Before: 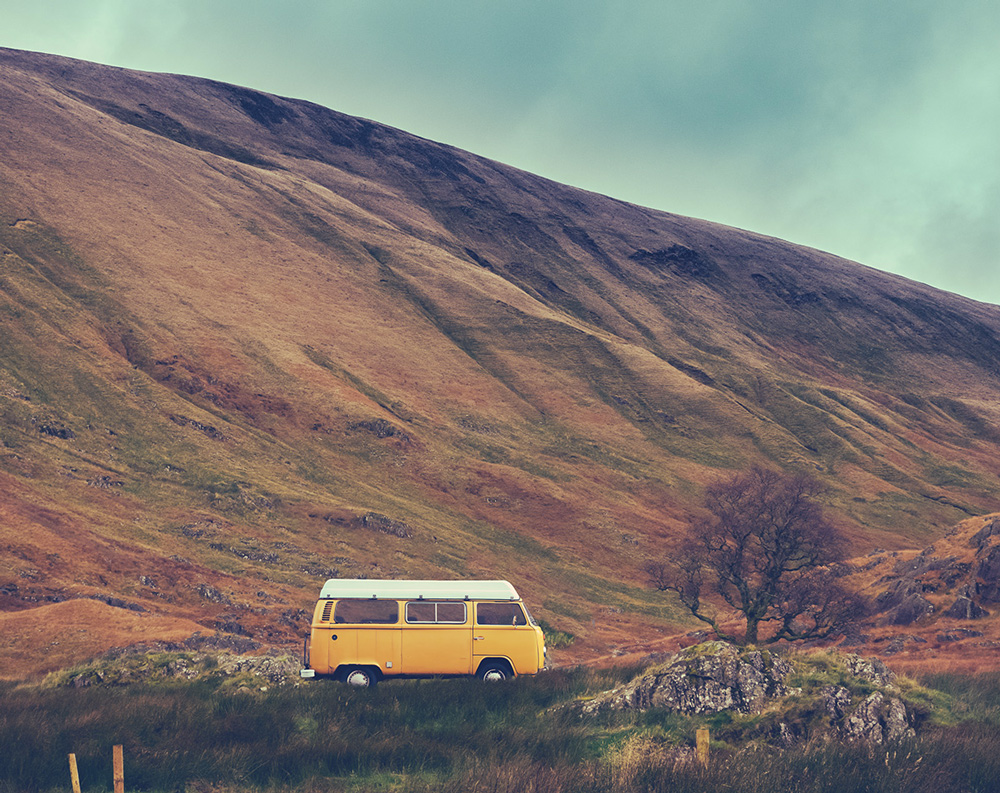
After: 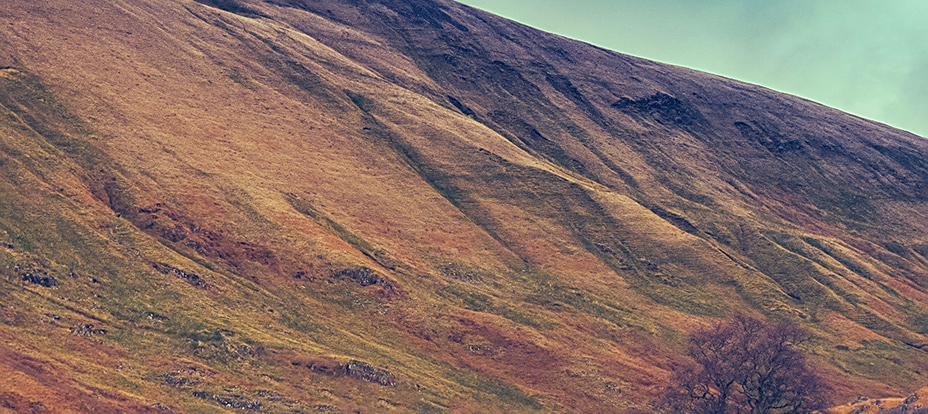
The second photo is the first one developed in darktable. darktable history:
crop: left 1.744%, top 19.225%, right 5.069%, bottom 28.357%
color balance rgb: perceptual saturation grading › global saturation 25%, global vibrance 10%
sharpen: on, module defaults
local contrast: on, module defaults
